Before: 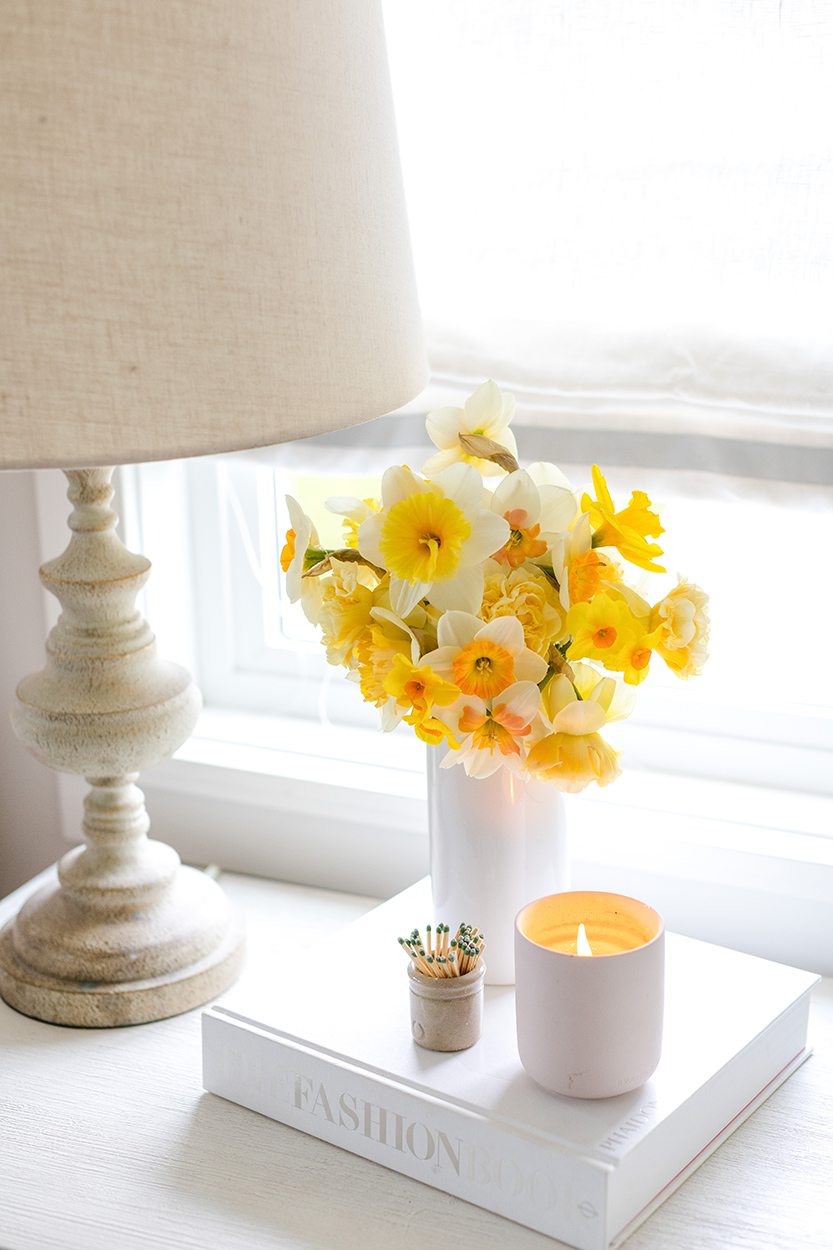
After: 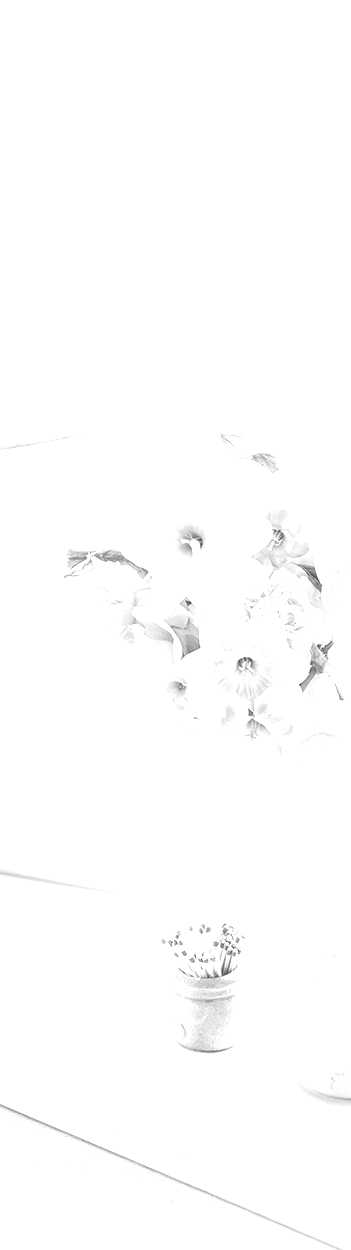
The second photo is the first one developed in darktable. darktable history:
local contrast: highlights 61%, detail 143%, midtone range 0.428
colorize: hue 34.49°, saturation 35.33%, source mix 100%, version 1
exposure: black level correction 0.001, exposure 0.5 EV, compensate exposure bias true, compensate highlight preservation false
monochrome: on, module defaults
crop: left 28.583%, right 29.231%
